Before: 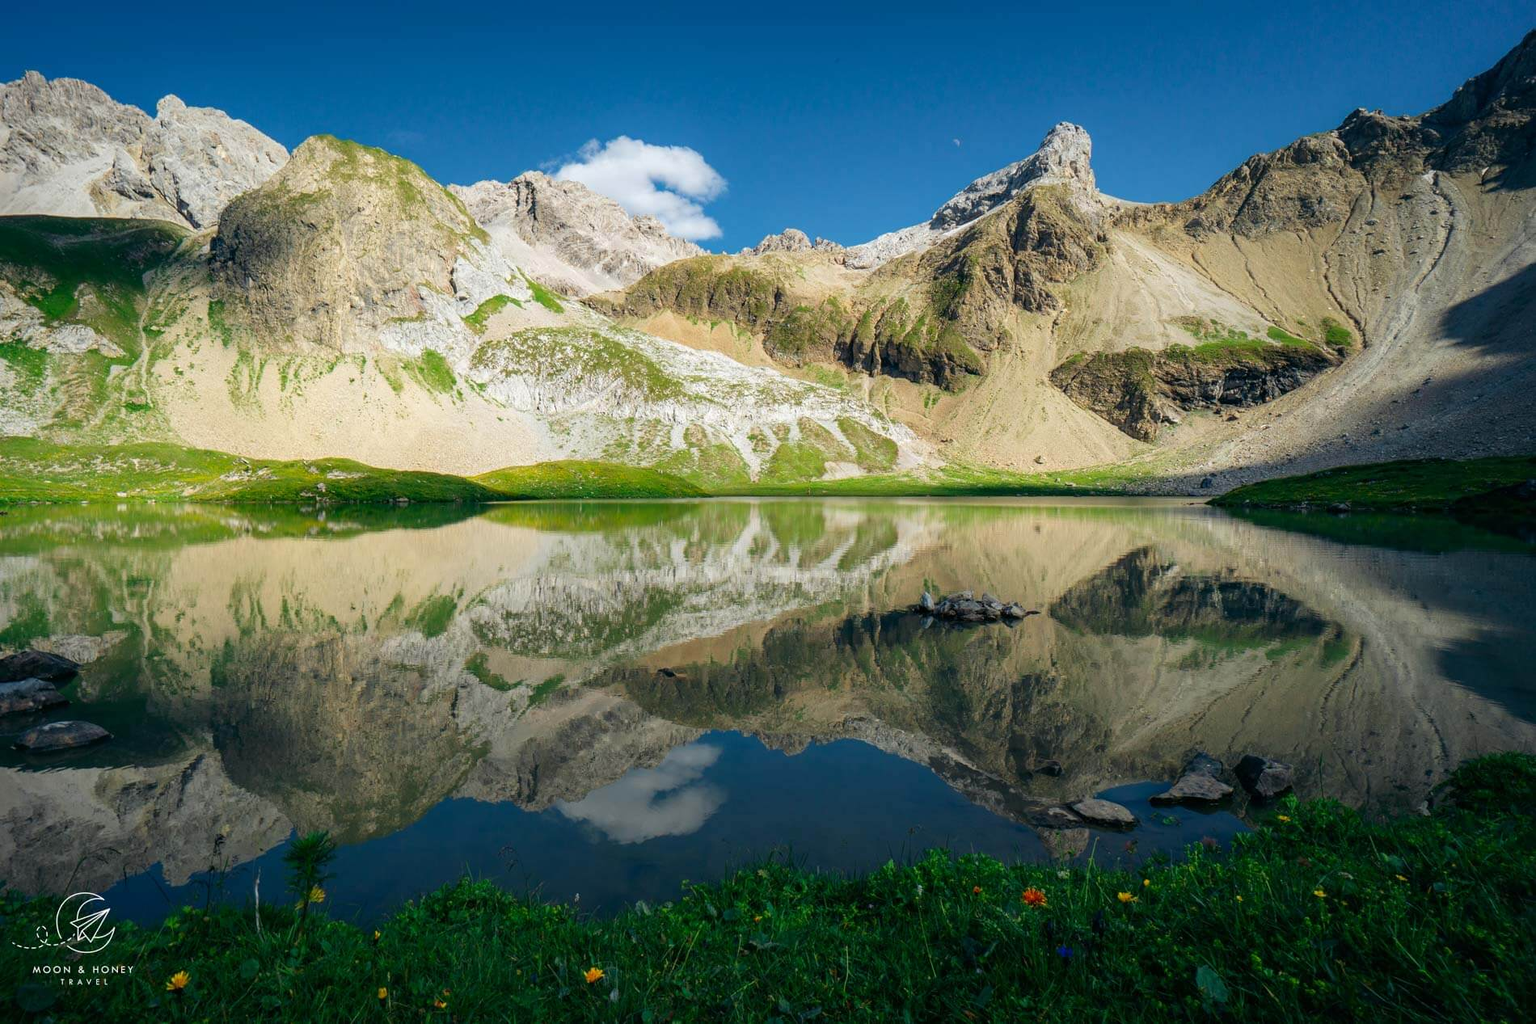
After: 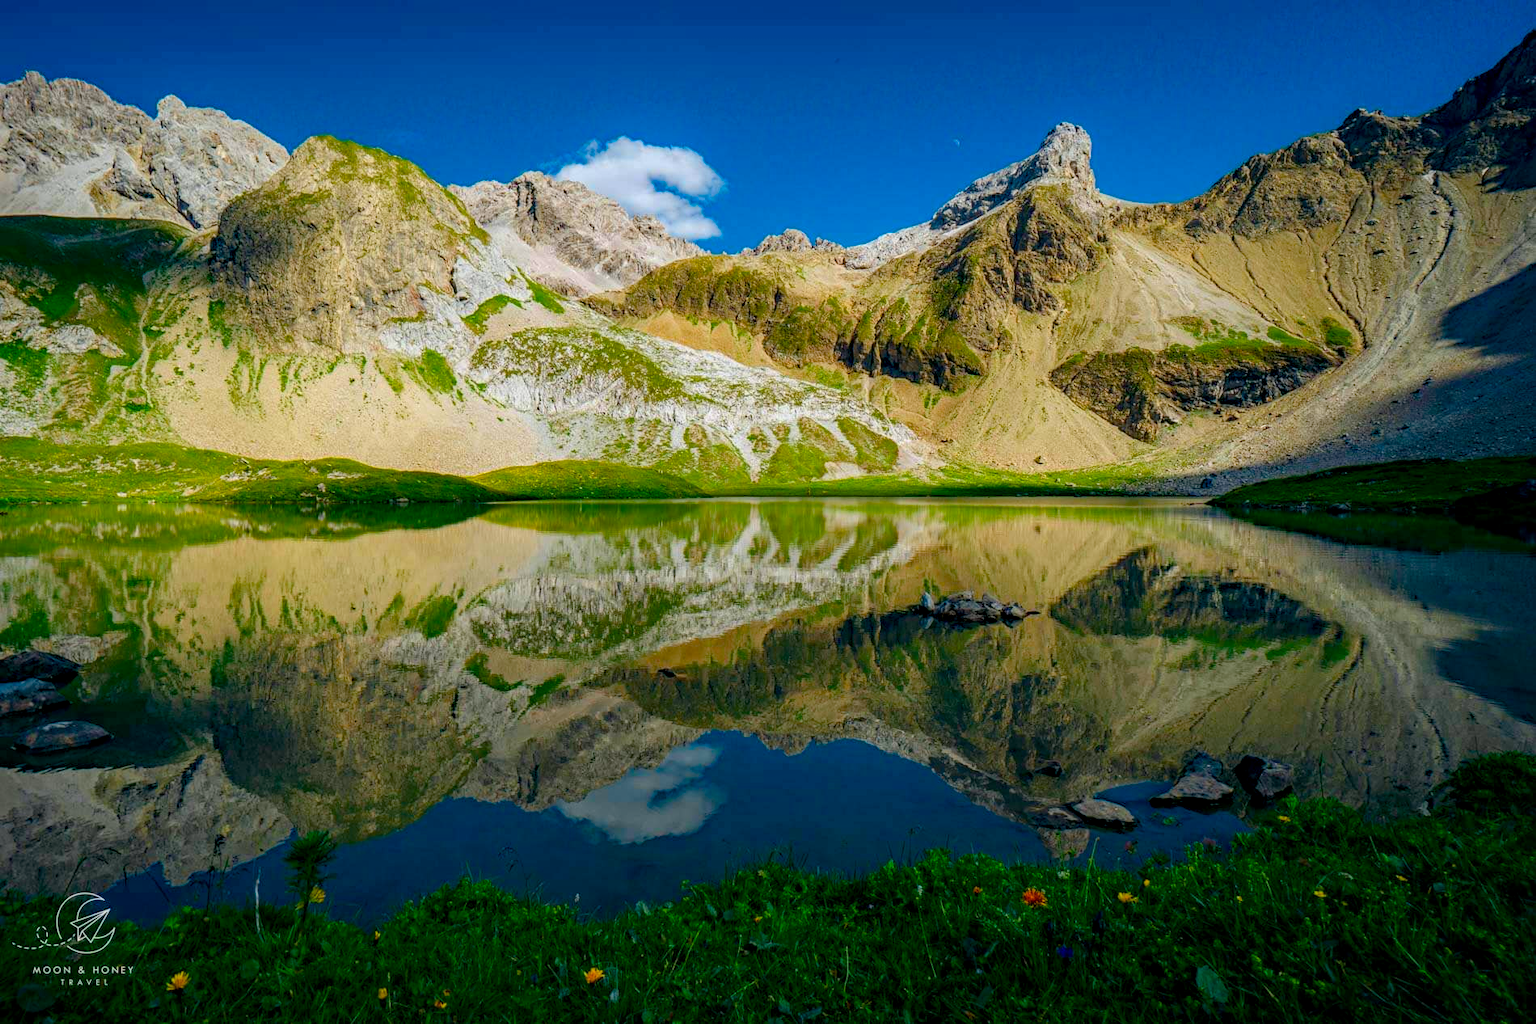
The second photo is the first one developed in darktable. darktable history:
local contrast: on, module defaults
haze removal: strength 0.289, distance 0.25, compatibility mode true, adaptive false
shadows and highlights: radius 121.07, shadows 21.51, white point adjustment -9.6, highlights -12.9, highlights color adjustment 52.12%, soften with gaussian
color balance rgb: perceptual saturation grading › global saturation 20%, perceptual saturation grading › highlights -25.413%, perceptual saturation grading › shadows 25.911%, perceptual brilliance grading › global brilliance -0.744%, perceptual brilliance grading › highlights -0.658%, perceptual brilliance grading › mid-tones -1.06%, perceptual brilliance grading › shadows -1.274%, global vibrance 45.794%
